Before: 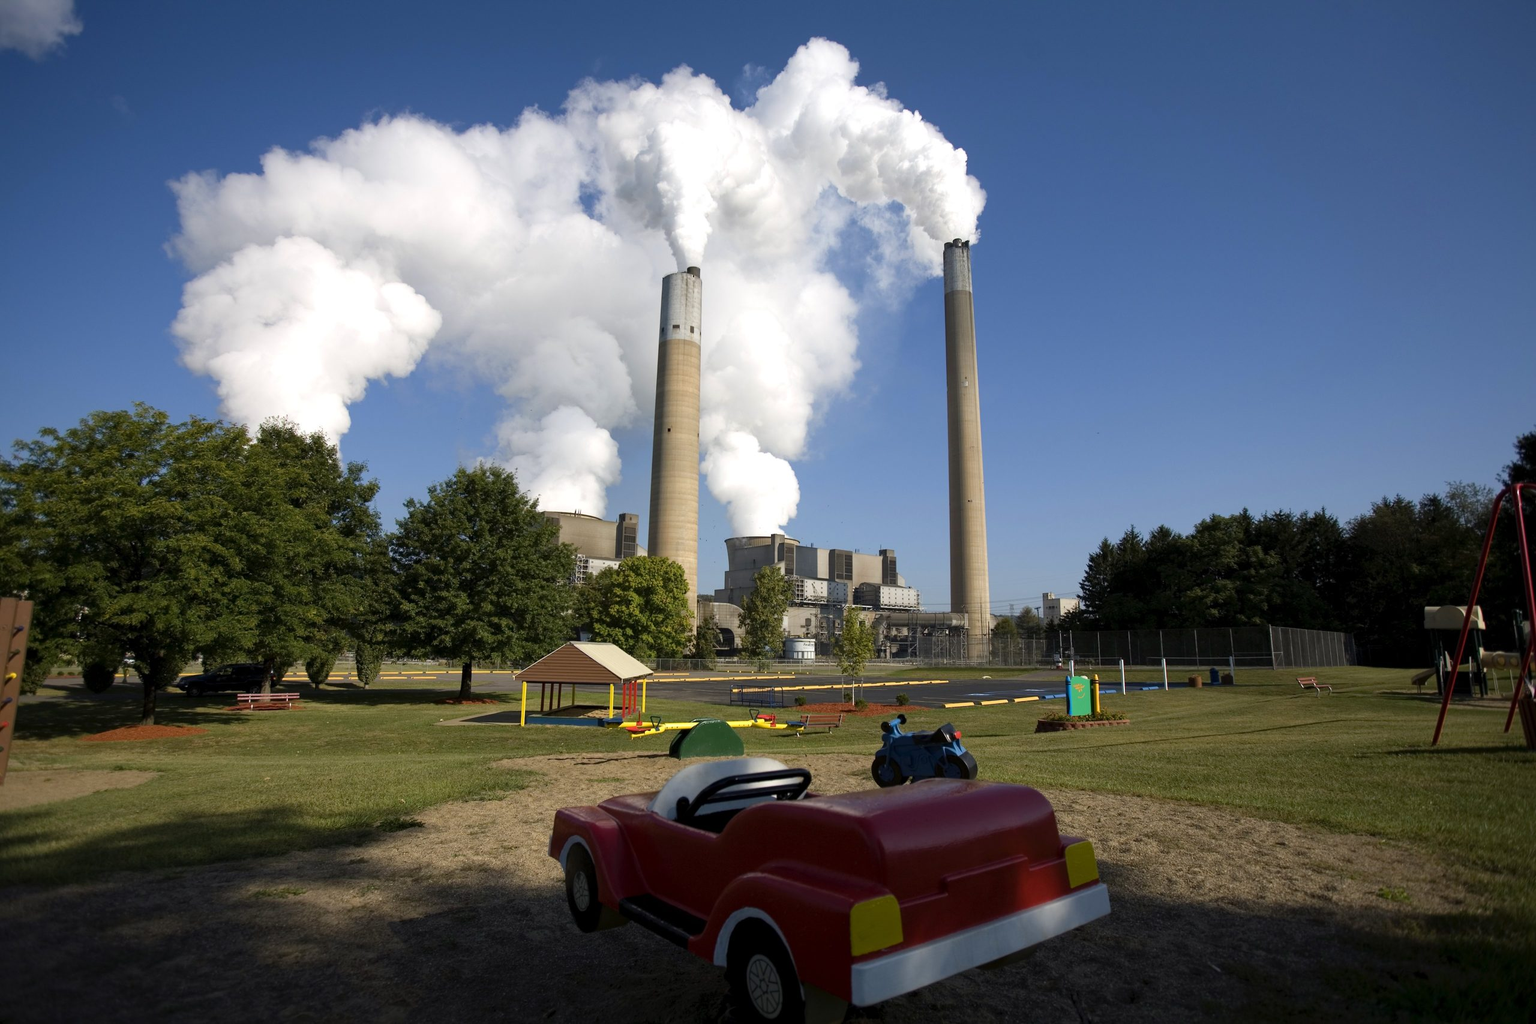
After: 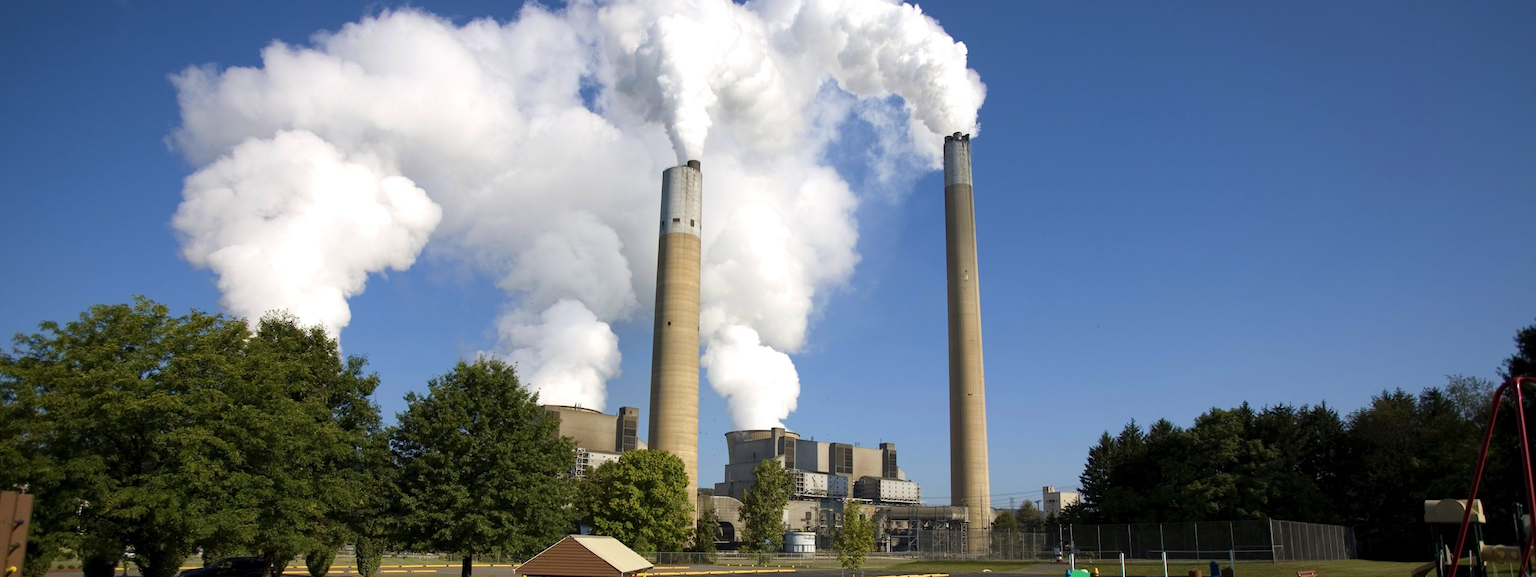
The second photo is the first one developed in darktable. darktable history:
velvia: on, module defaults
crop and rotate: top 10.467%, bottom 33.108%
color calibration: illuminant same as pipeline (D50), adaptation XYZ, x 0.347, y 0.358, temperature 5021.78 K
